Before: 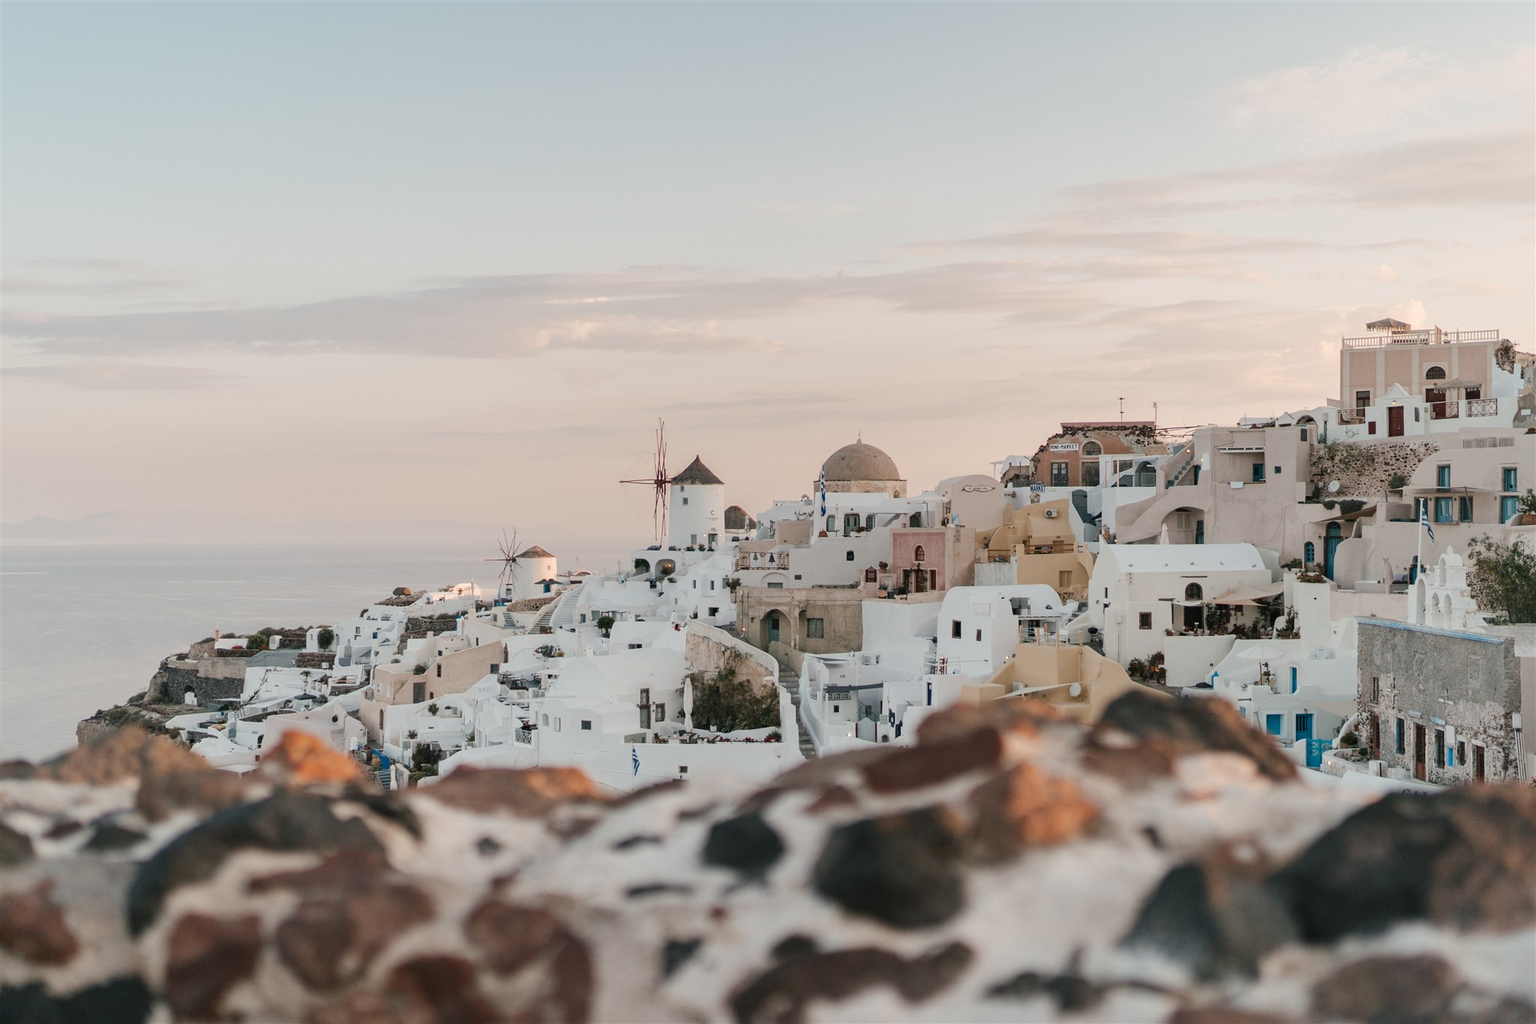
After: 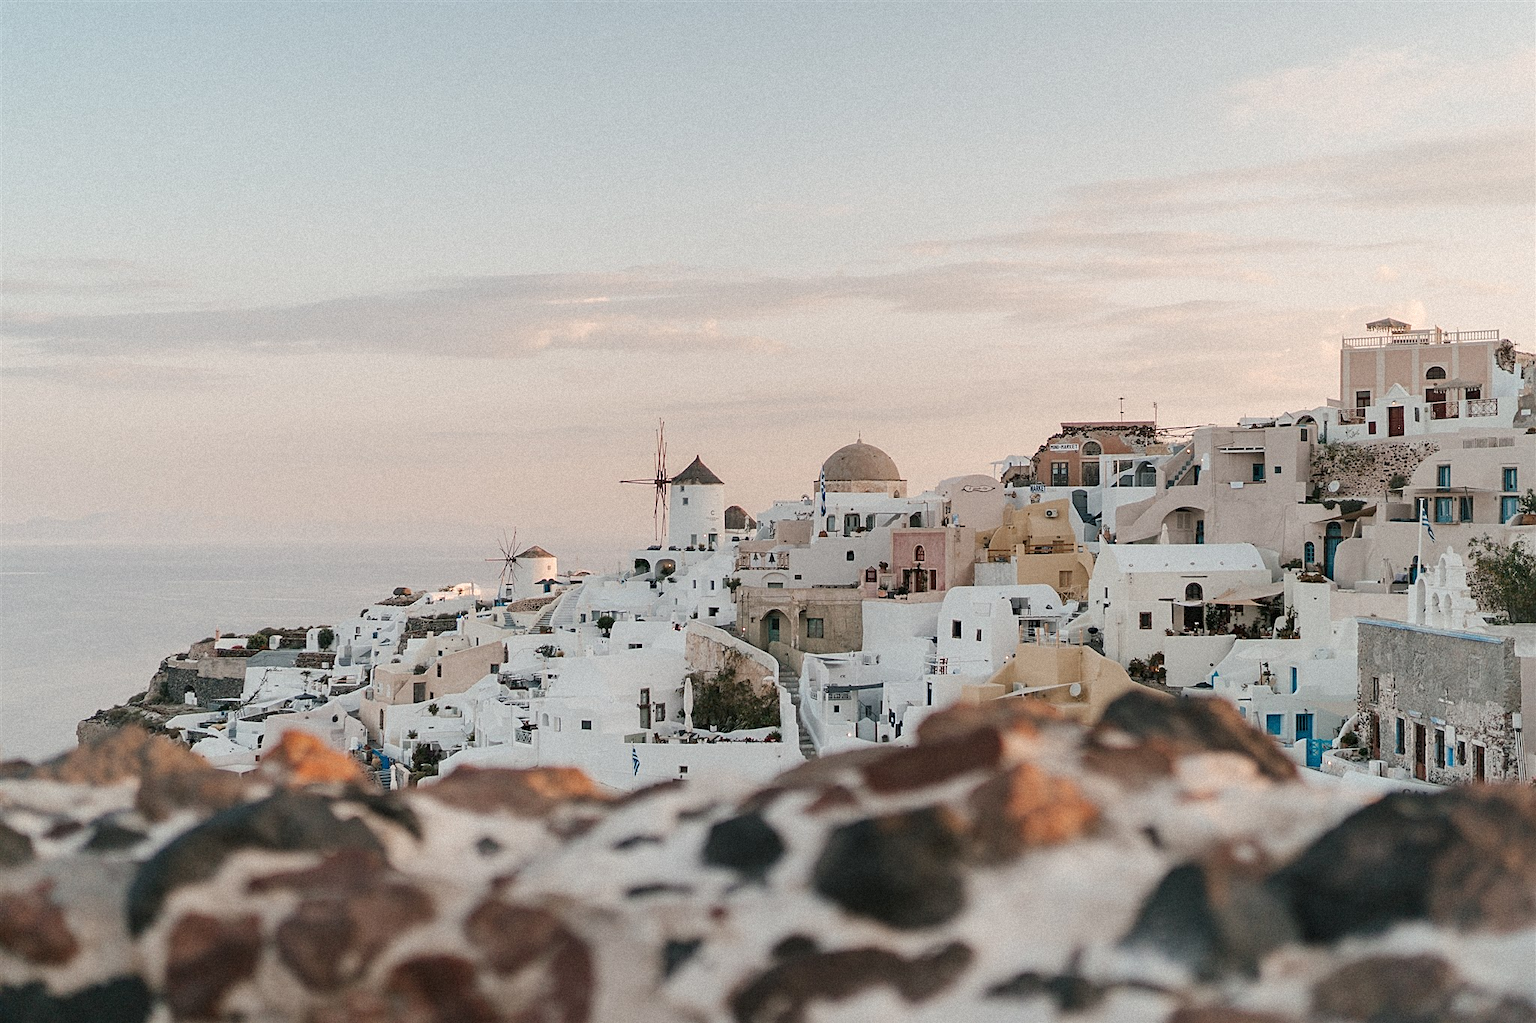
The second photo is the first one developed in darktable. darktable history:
sharpen: on, module defaults
grain: mid-tones bias 0%
